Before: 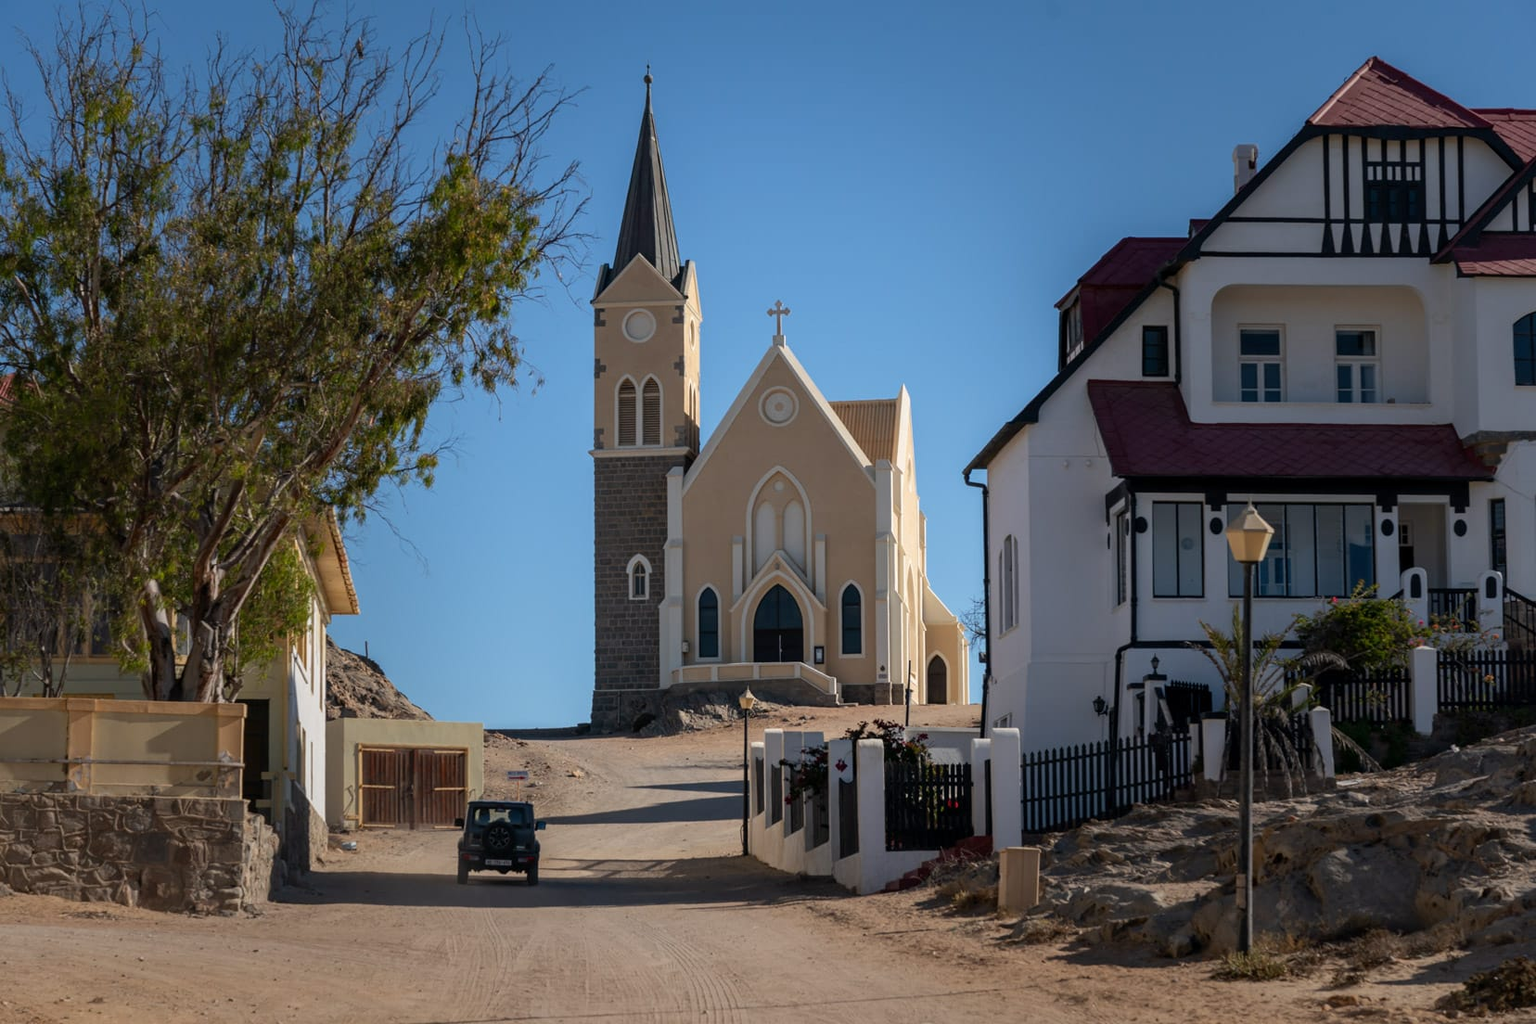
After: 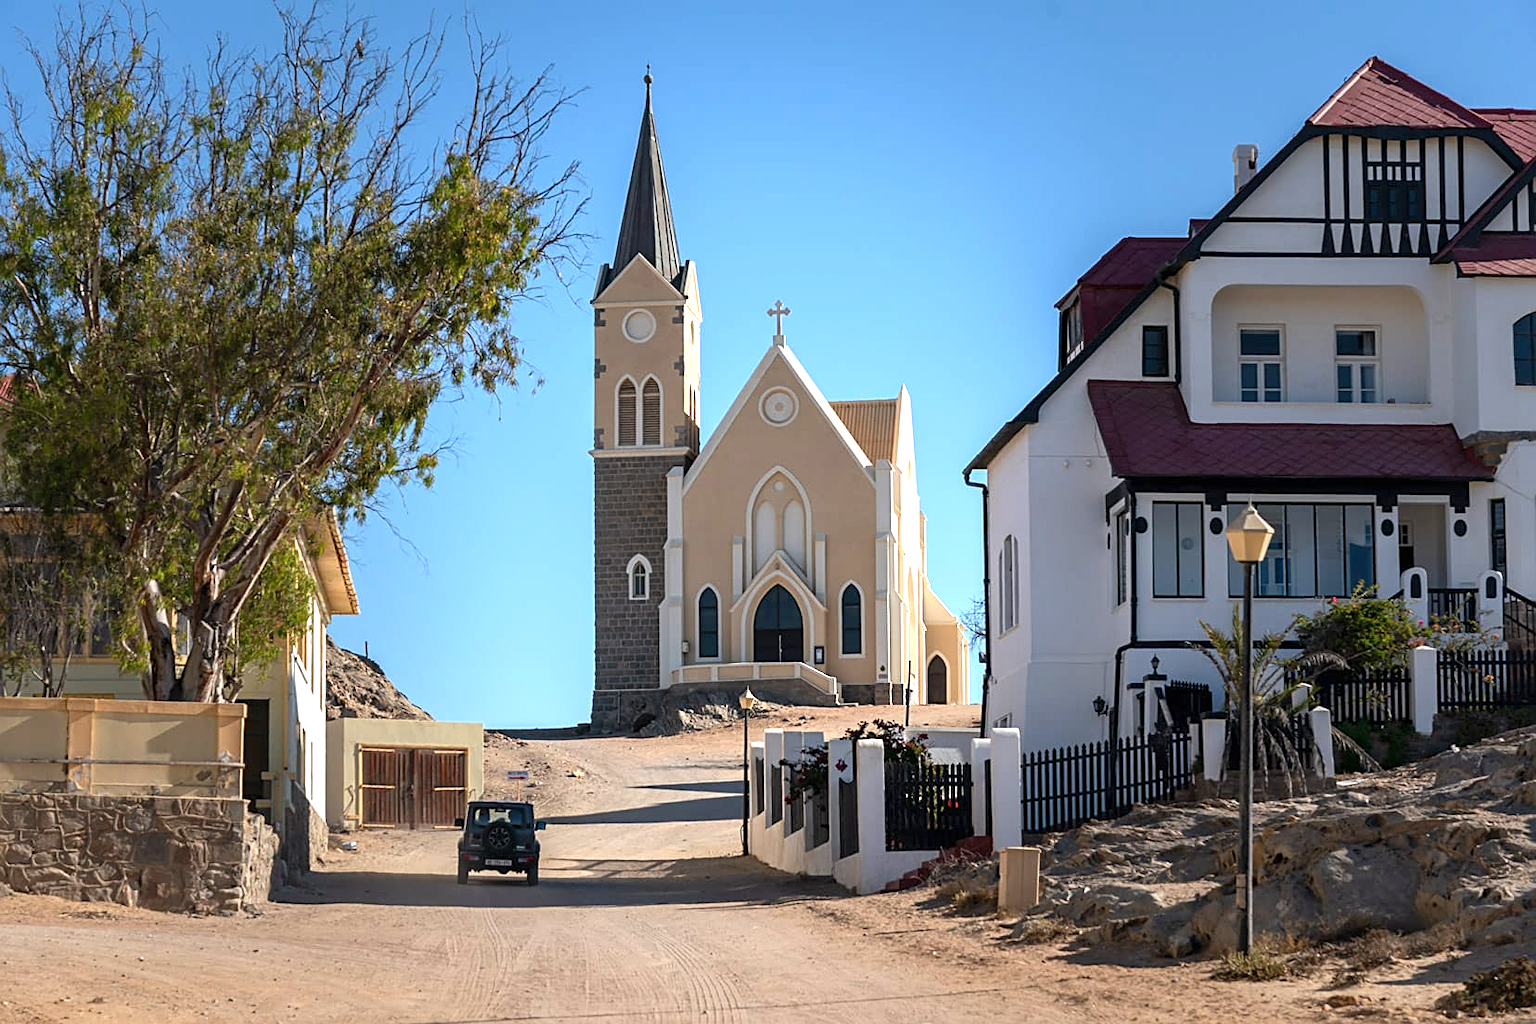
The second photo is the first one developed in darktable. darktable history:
sharpen: on, module defaults
exposure: black level correction 0, exposure 1.015 EV, compensate exposure bias true, compensate highlight preservation false
